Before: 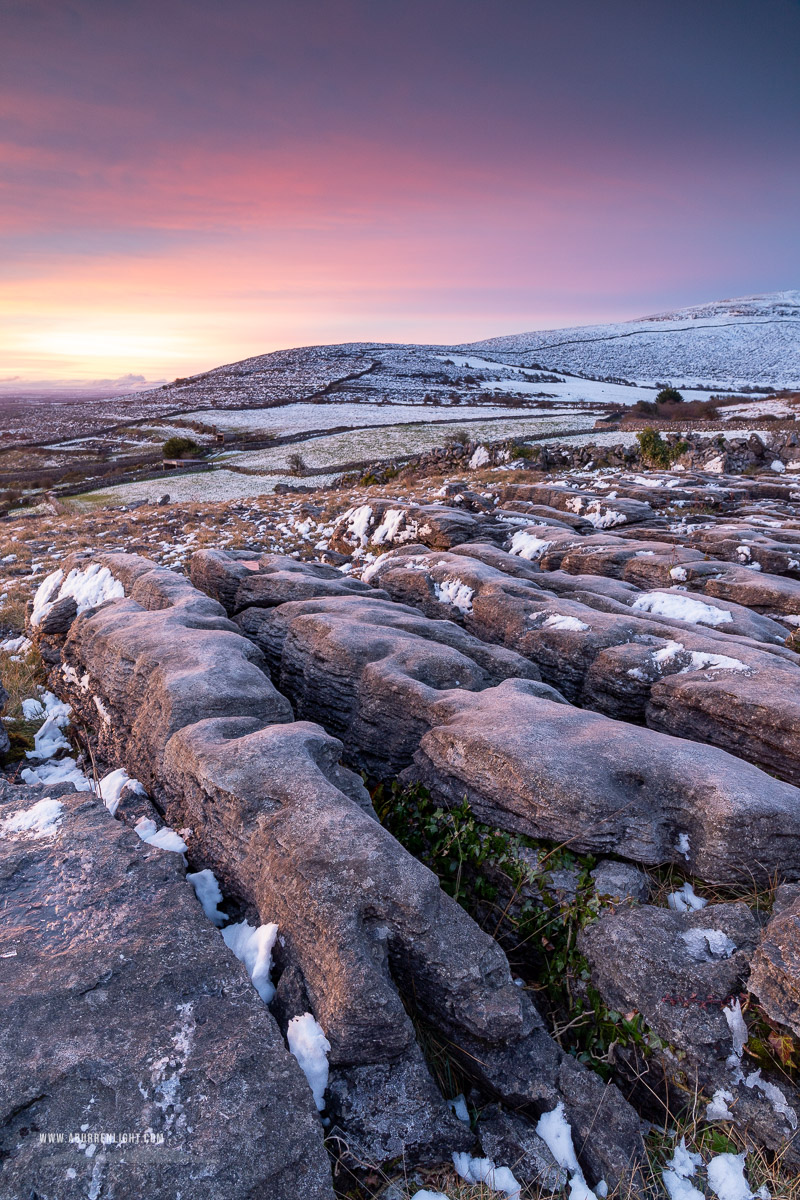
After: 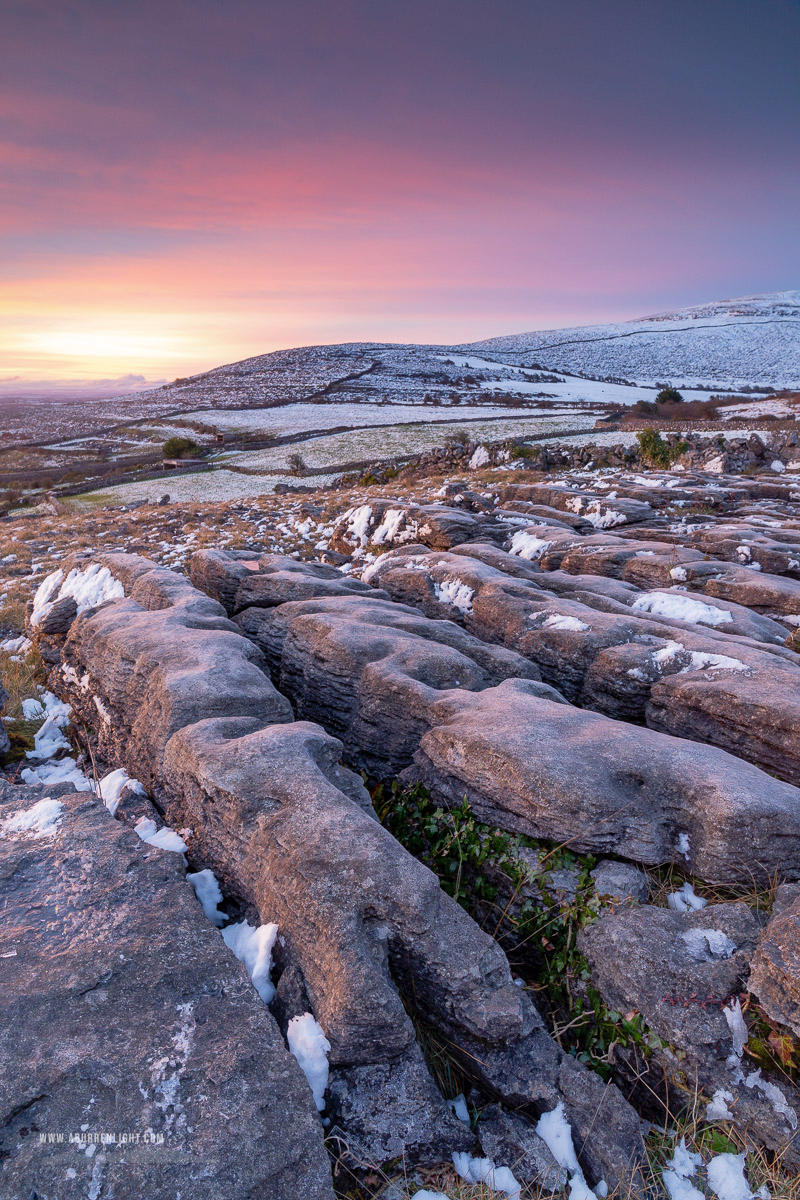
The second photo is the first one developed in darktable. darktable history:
bloom: size 13.65%, threshold 98.39%, strength 4.82%
tone equalizer: on, module defaults
shadows and highlights: on, module defaults
